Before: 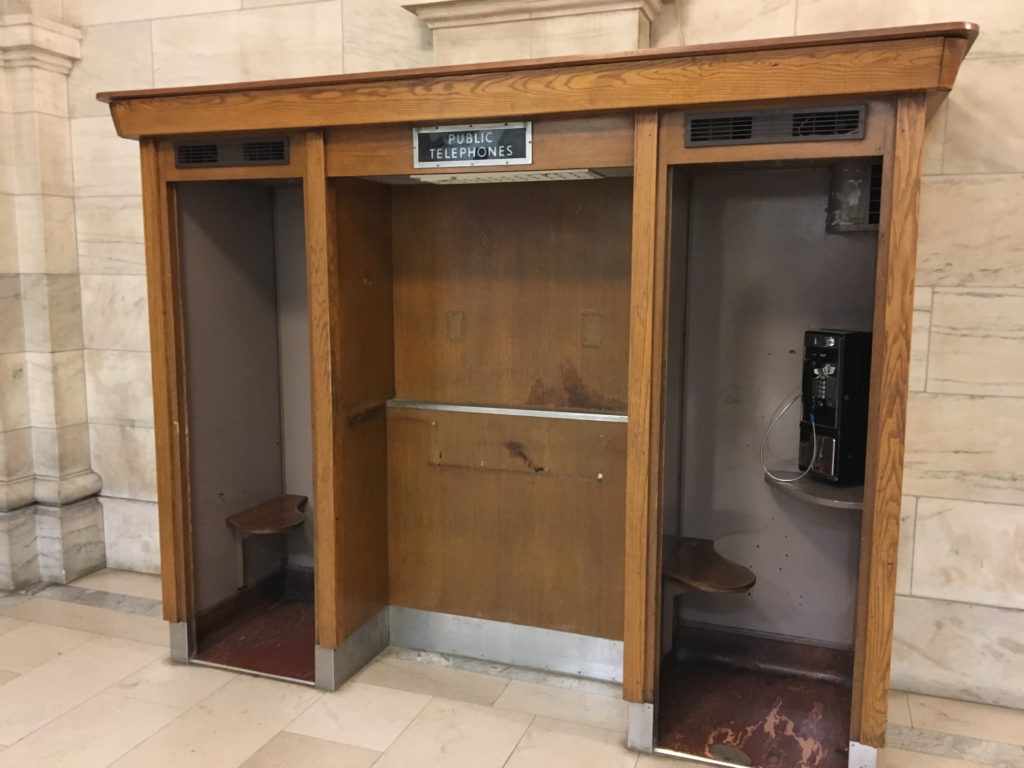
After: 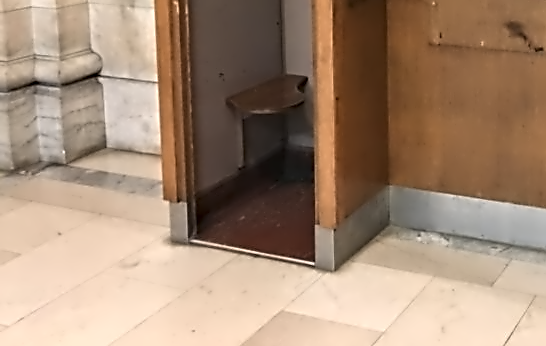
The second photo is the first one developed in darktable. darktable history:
color zones: curves: ch0 [(0.018, 0.548) (0.197, 0.654) (0.425, 0.447) (0.605, 0.658) (0.732, 0.579)]; ch1 [(0.105, 0.531) (0.224, 0.531) (0.386, 0.39) (0.618, 0.456) (0.732, 0.456) (0.956, 0.421)]; ch2 [(0.039, 0.583) (0.215, 0.465) (0.399, 0.544) (0.465, 0.548) (0.614, 0.447) (0.724, 0.43) (0.882, 0.623) (0.956, 0.632)]
crop and rotate: top 54.778%, right 46.61%, bottom 0.159%
contrast equalizer: octaves 7, y [[0.5, 0.542, 0.583, 0.625, 0.667, 0.708], [0.5 ×6], [0.5 ×6], [0, 0.033, 0.067, 0.1, 0.133, 0.167], [0, 0.05, 0.1, 0.15, 0.2, 0.25]]
sharpen: amount 0.2
